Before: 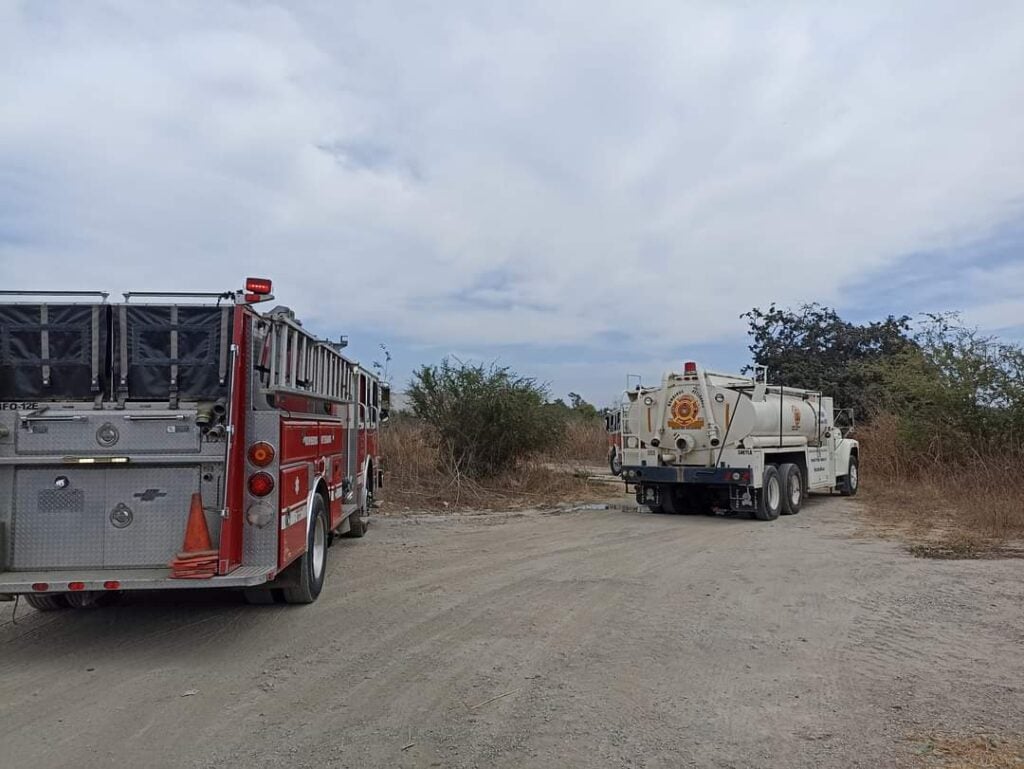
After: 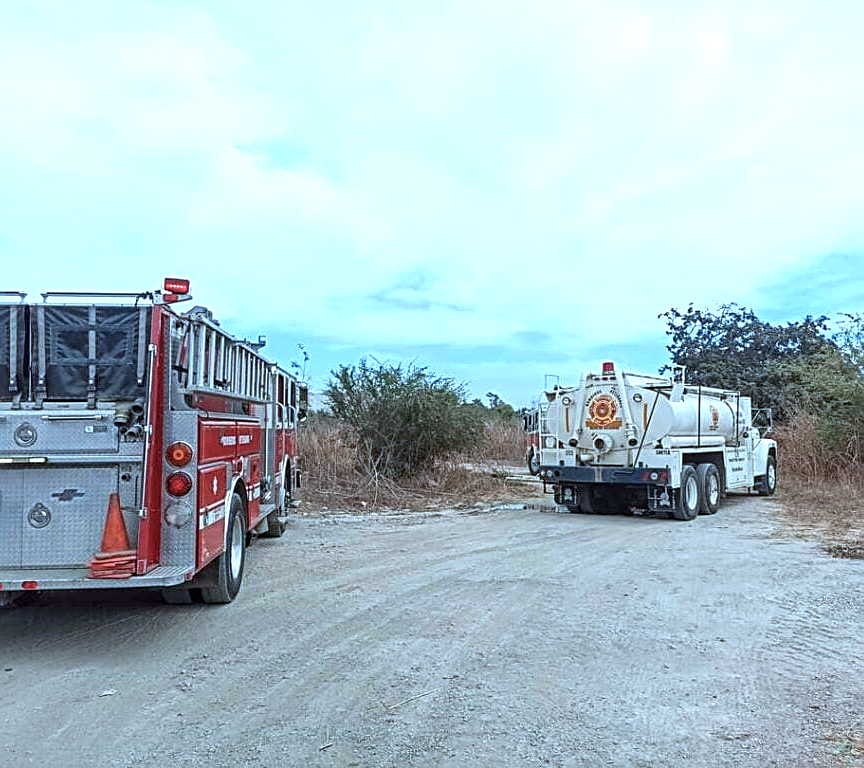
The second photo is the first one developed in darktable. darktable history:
crop: left 8.049%, right 7.511%
local contrast: on, module defaults
sharpen: amount 0.498
color correction: highlights a* -9.69, highlights b* -21.07
exposure: black level correction 0, exposure 1.099 EV, compensate highlight preservation false
